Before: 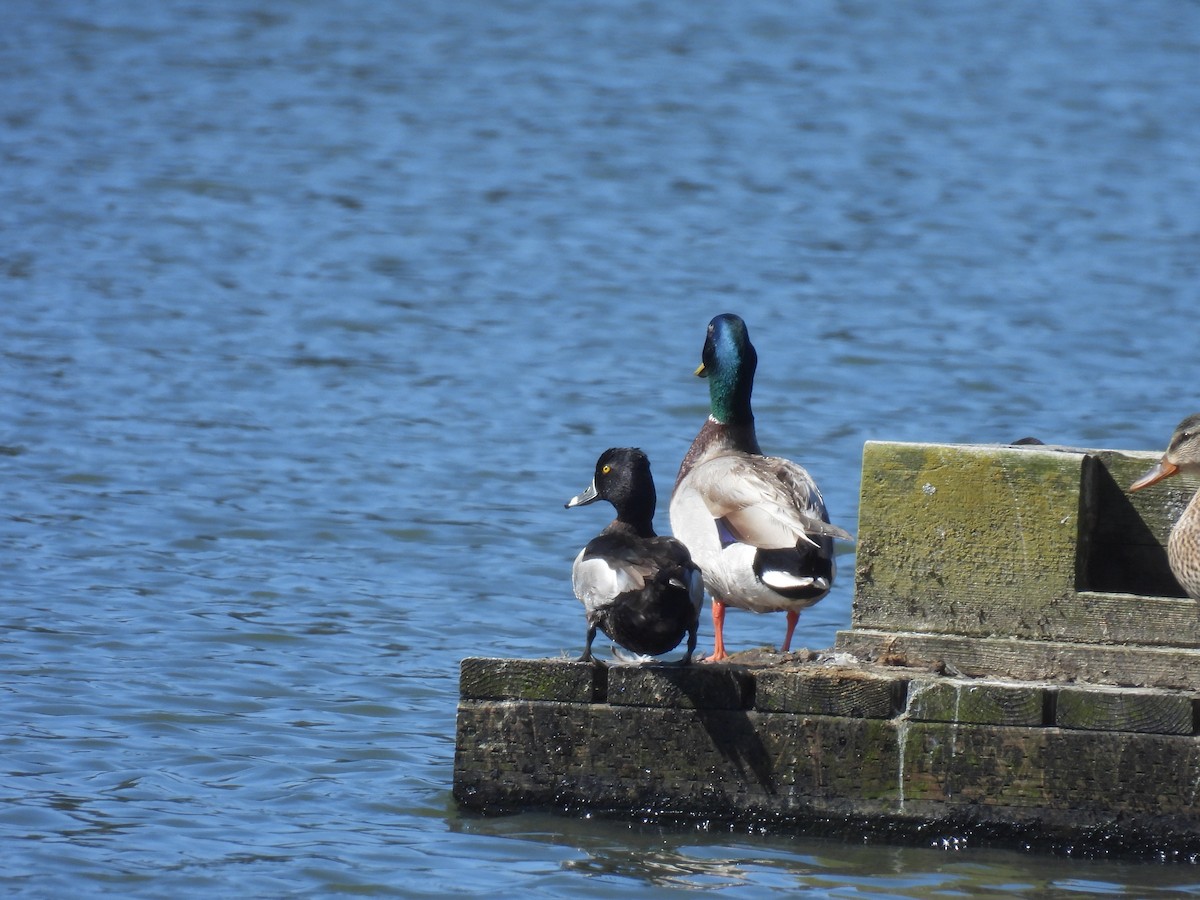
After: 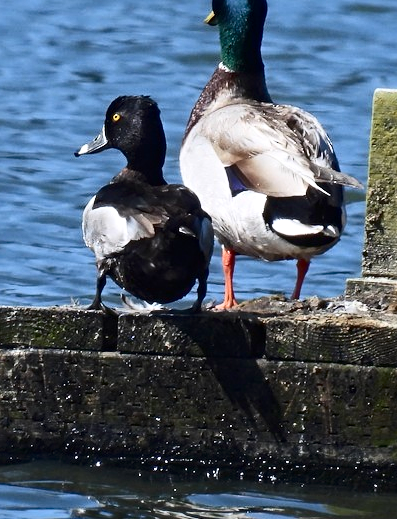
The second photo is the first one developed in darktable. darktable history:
white balance: red 1.004, blue 1.024
crop: left 40.878%, top 39.176%, right 25.993%, bottom 3.081%
contrast brightness saturation: contrast 0.28
sharpen: radius 2.529, amount 0.323
haze removal: compatibility mode true, adaptive false
